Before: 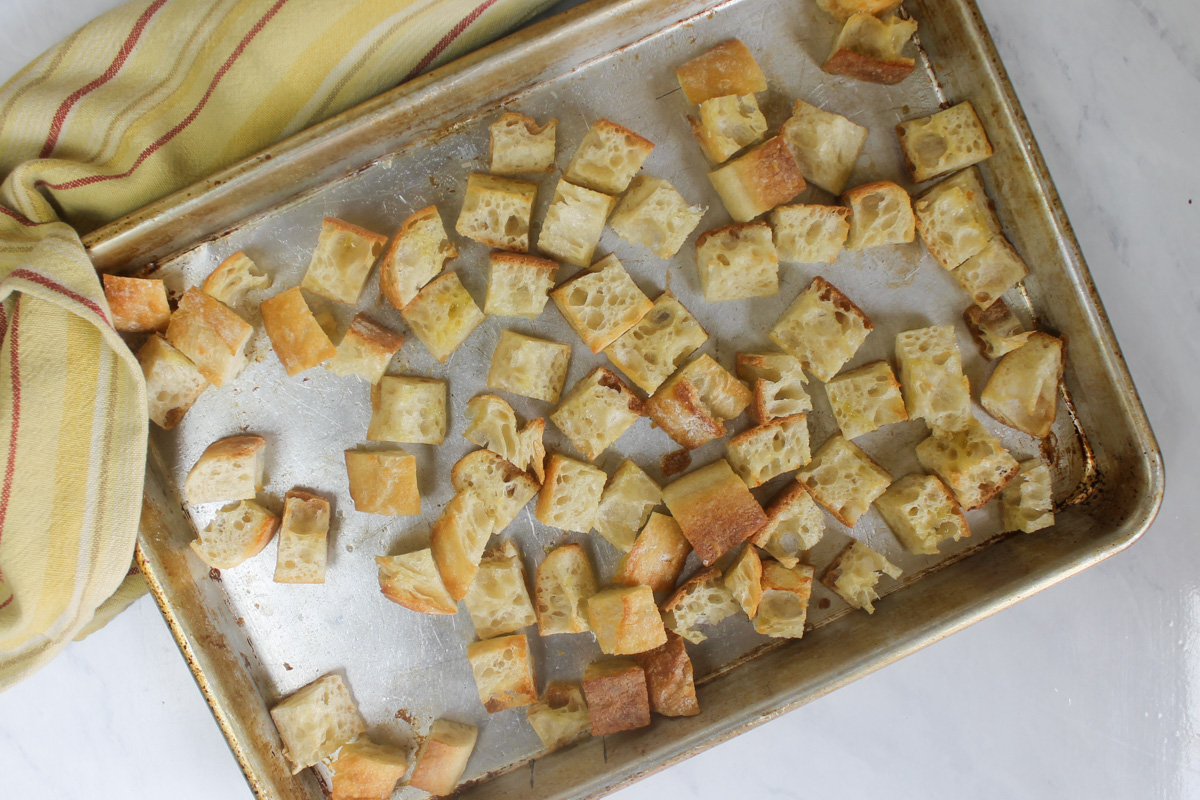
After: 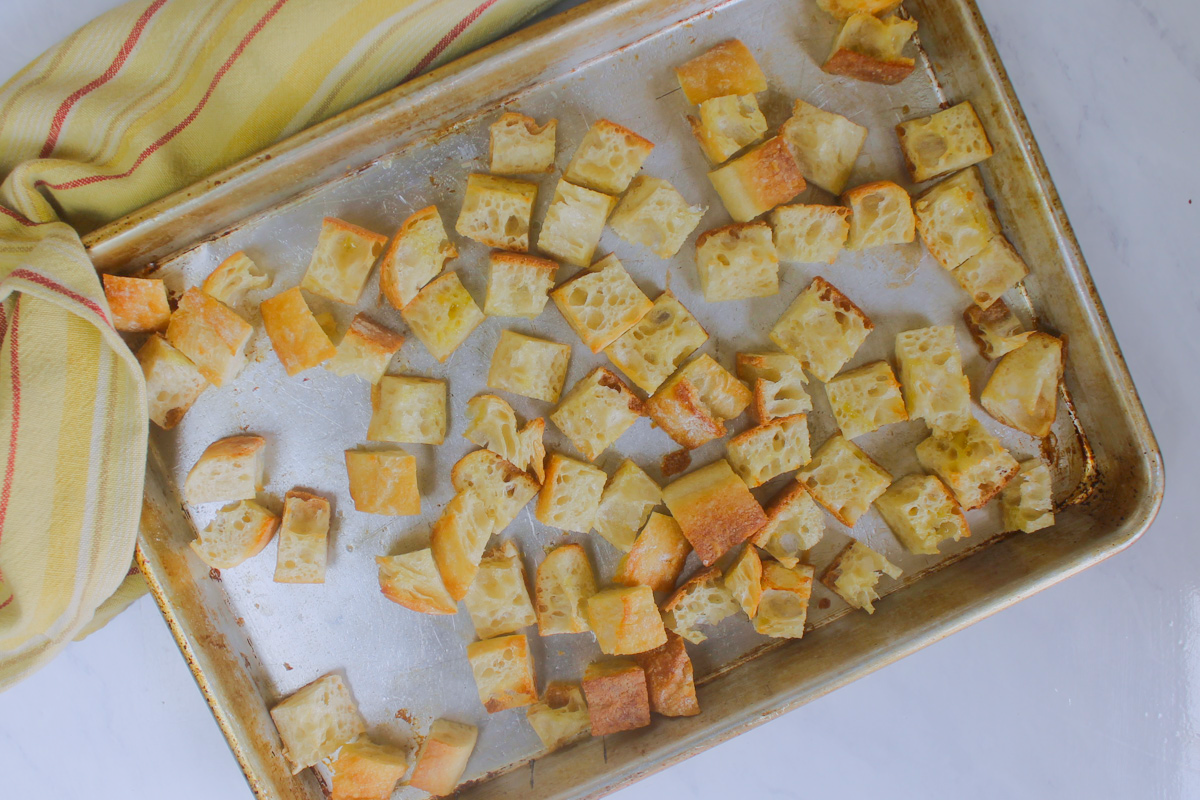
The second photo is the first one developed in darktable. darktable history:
color calibration: illuminant as shot in camera, x 0.358, y 0.373, temperature 4628.91 K
color balance rgb: linear chroma grading › global chroma 14.865%, perceptual saturation grading › global saturation 0.44%, perceptual brilliance grading › highlights 6.988%, perceptual brilliance grading › mid-tones 17.074%, perceptual brilliance grading › shadows -5.247%, contrast -29.409%
